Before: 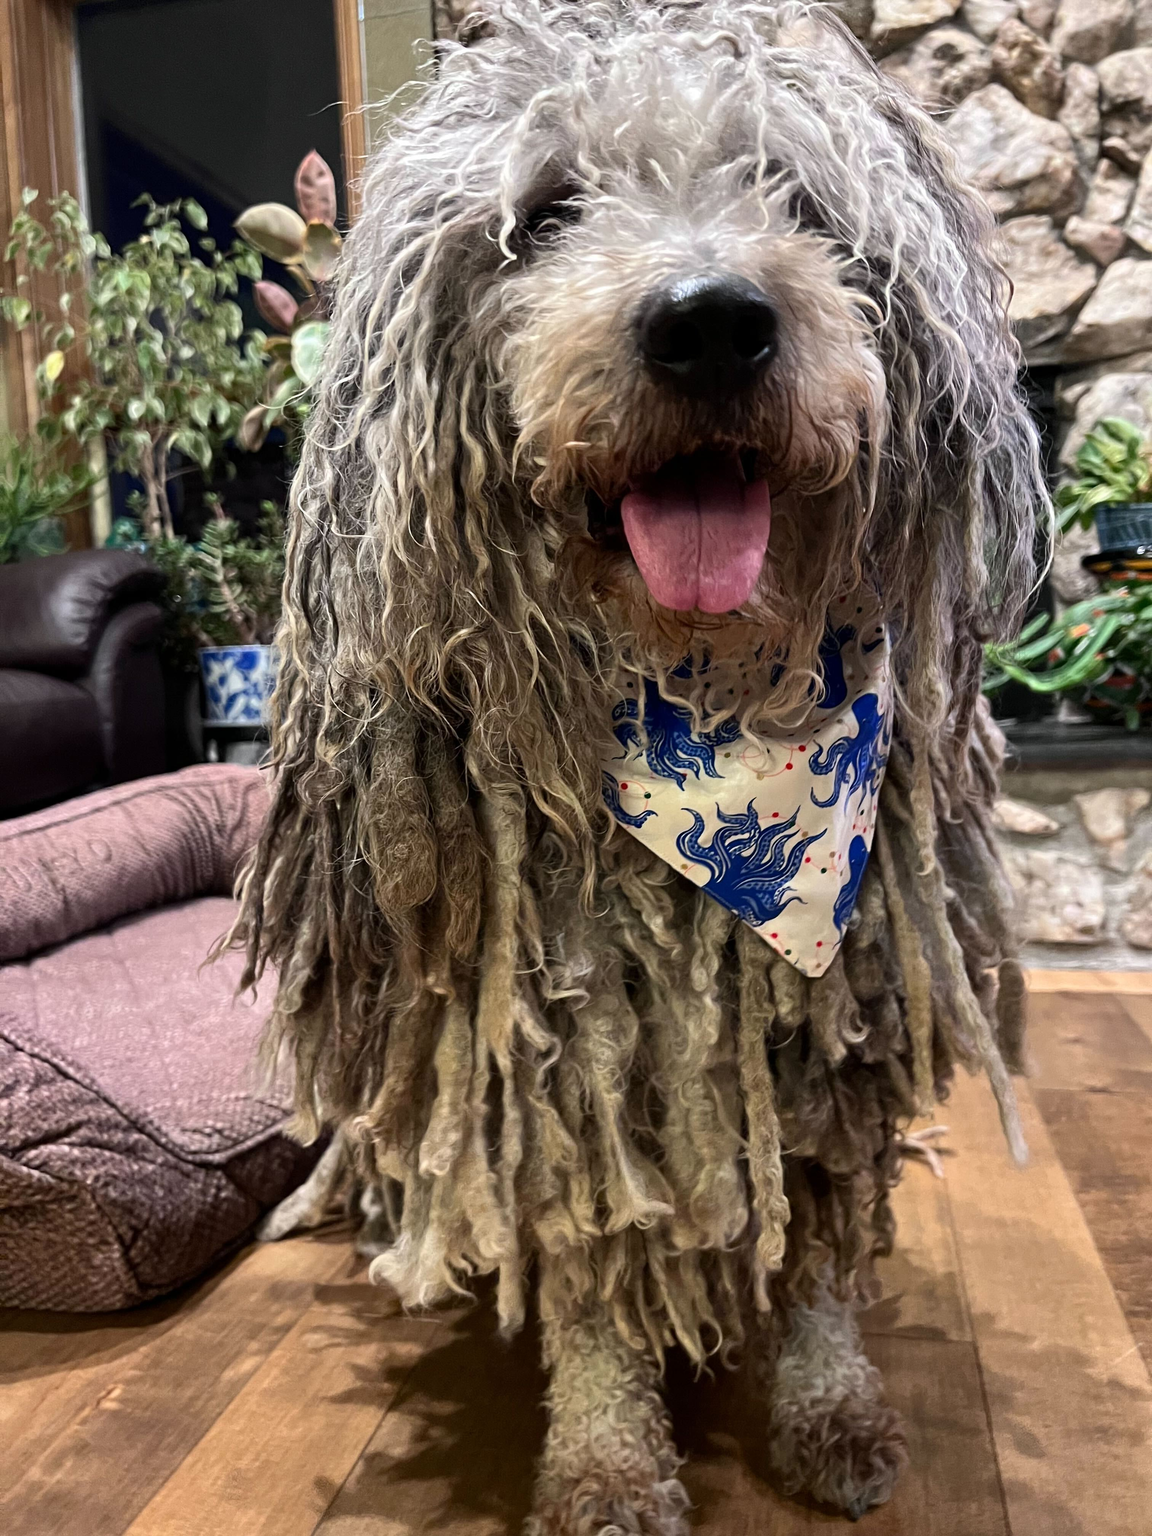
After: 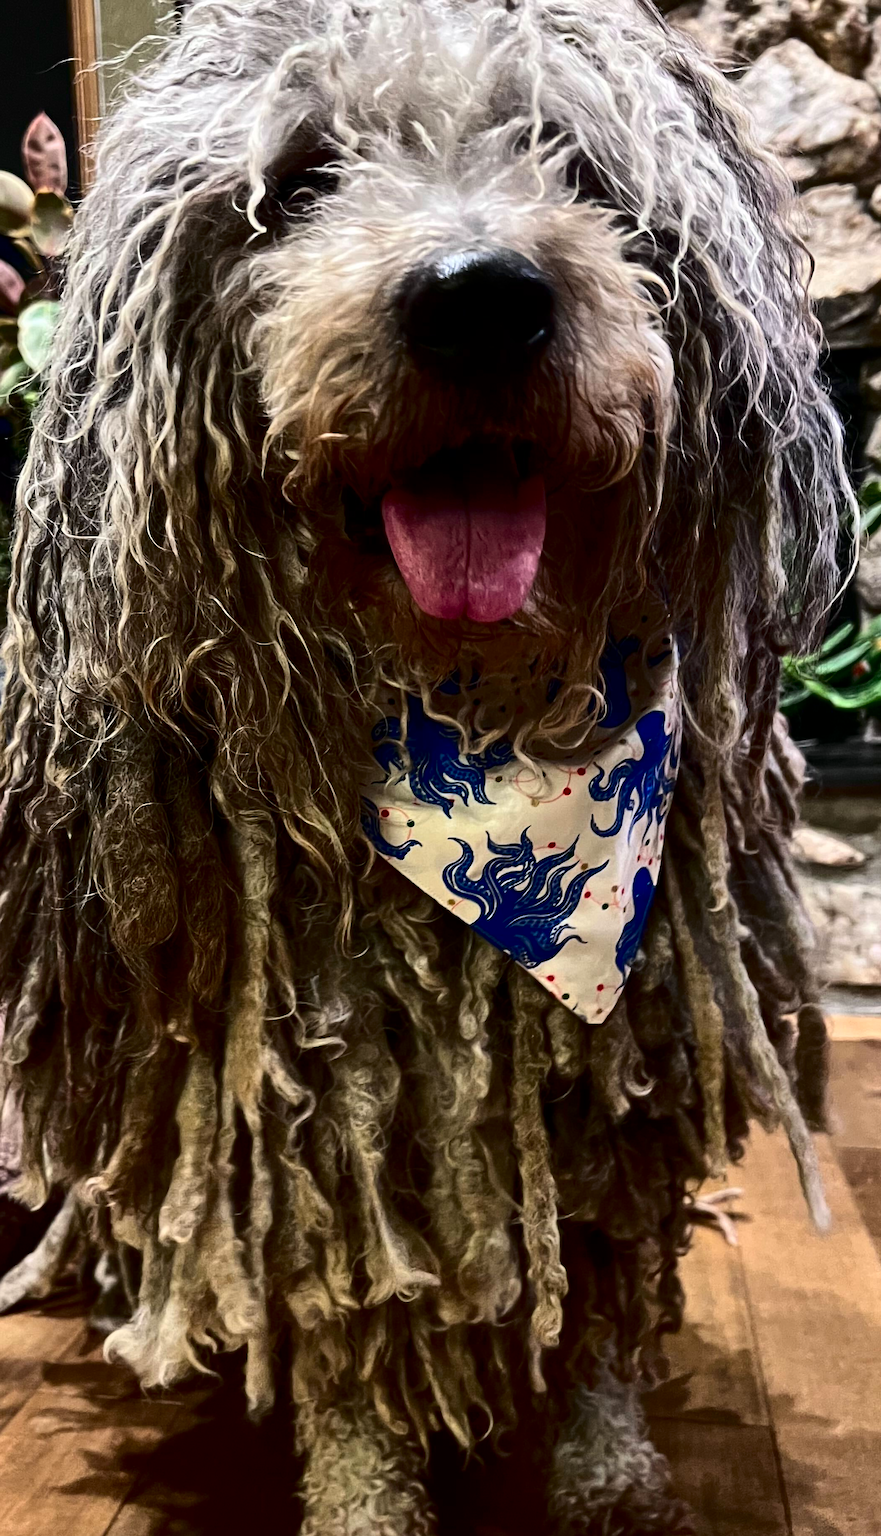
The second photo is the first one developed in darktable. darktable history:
contrast brightness saturation: contrast 0.24, brightness -0.242, saturation 0.138
crop and rotate: left 23.923%, top 3.219%, right 6.677%, bottom 6.116%
